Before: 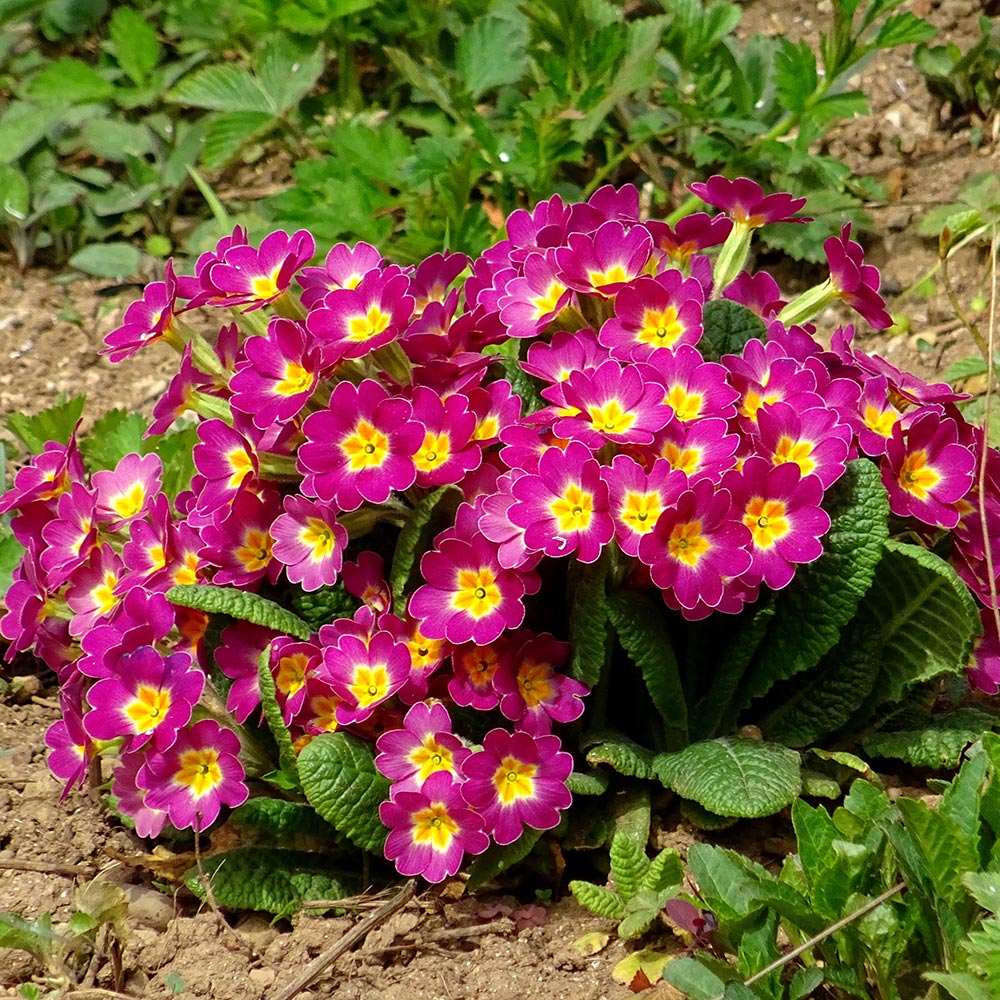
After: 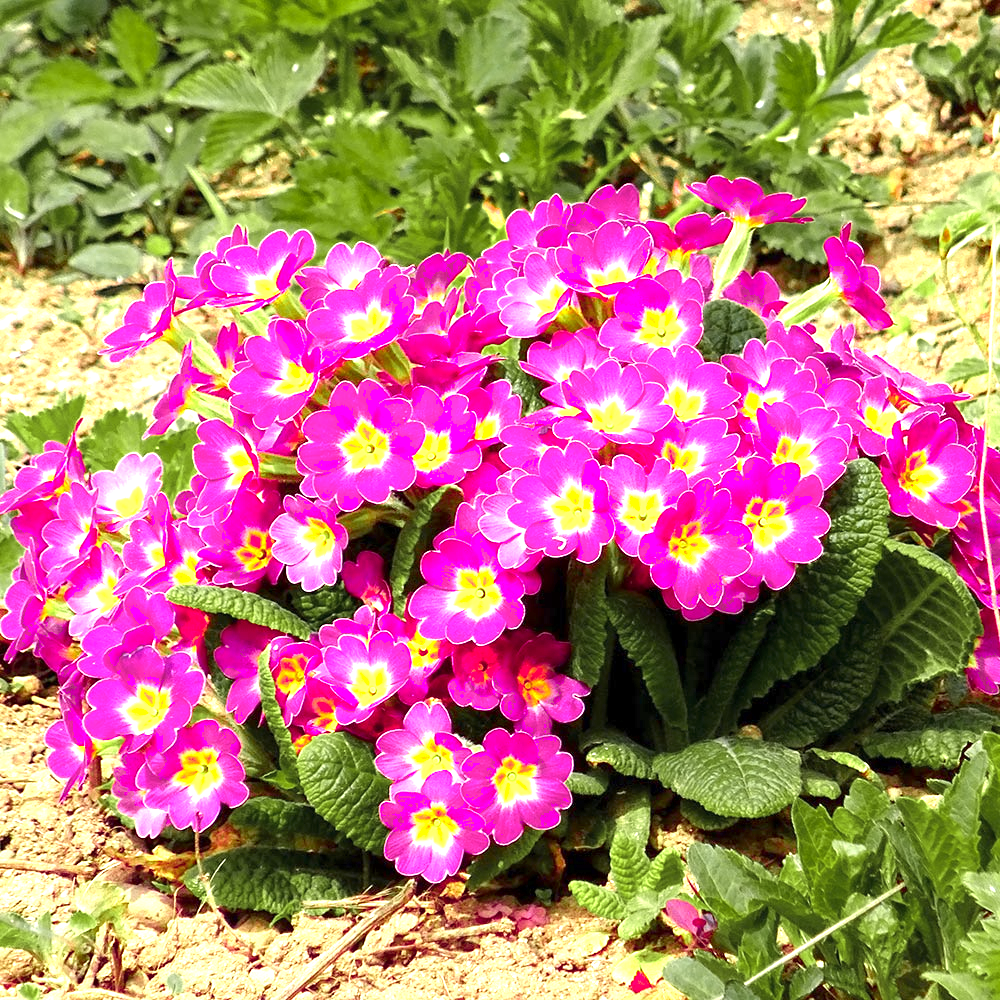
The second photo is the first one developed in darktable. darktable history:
exposure: exposure 1.508 EV, compensate highlight preservation false
color zones: curves: ch0 [(0, 0.533) (0.126, 0.533) (0.234, 0.533) (0.368, 0.357) (0.5, 0.5) (0.625, 0.5) (0.74, 0.637) (0.875, 0.5)]; ch1 [(0.004, 0.708) (0.129, 0.662) (0.25, 0.5) (0.375, 0.331) (0.496, 0.396) (0.625, 0.649) (0.739, 0.26) (0.875, 0.5) (1, 0.478)]; ch2 [(0, 0.409) (0.132, 0.403) (0.236, 0.558) (0.379, 0.448) (0.5, 0.5) (0.625, 0.5) (0.691, 0.39) (0.875, 0.5)]
